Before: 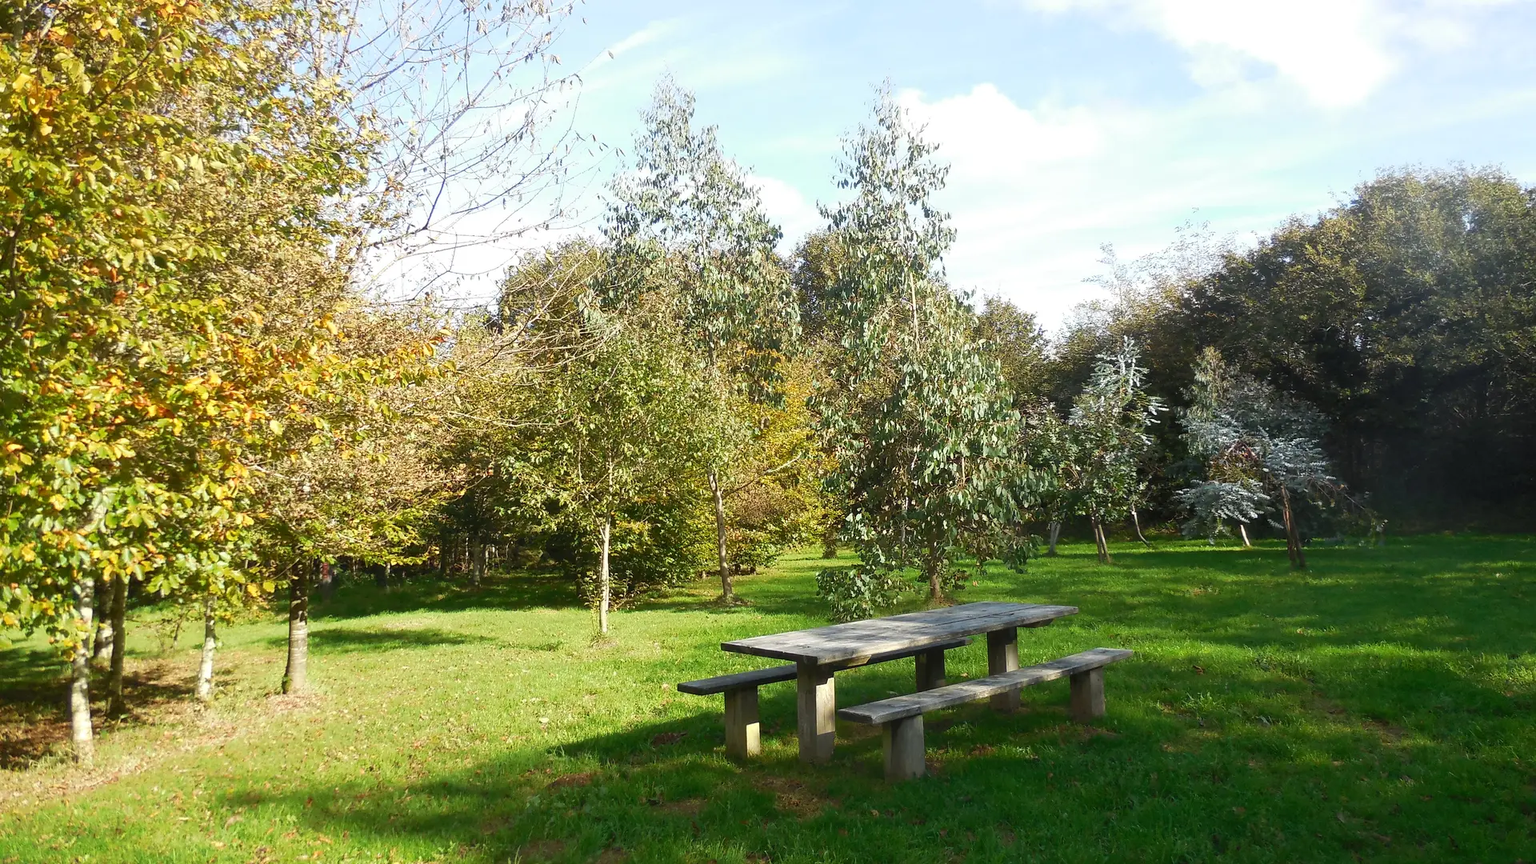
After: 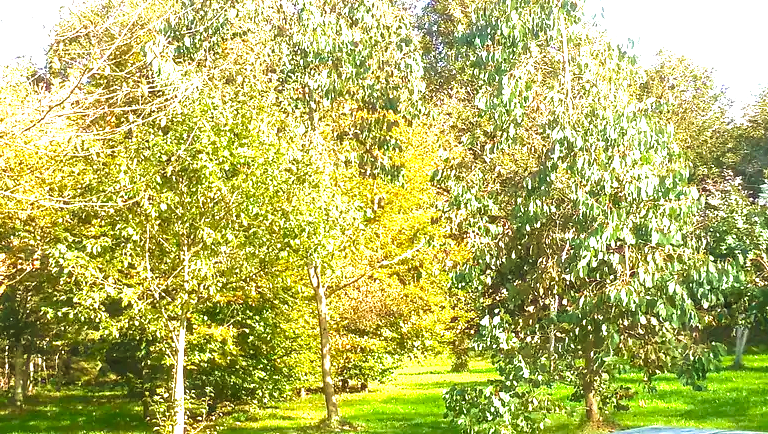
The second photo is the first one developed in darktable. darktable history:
color balance rgb: perceptual saturation grading › global saturation 18.023%
local contrast: on, module defaults
crop: left 30.071%, top 30.247%, right 29.899%, bottom 29.554%
velvia: strength 55.64%
exposure: black level correction 0, exposure 1.678 EV, compensate highlight preservation false
